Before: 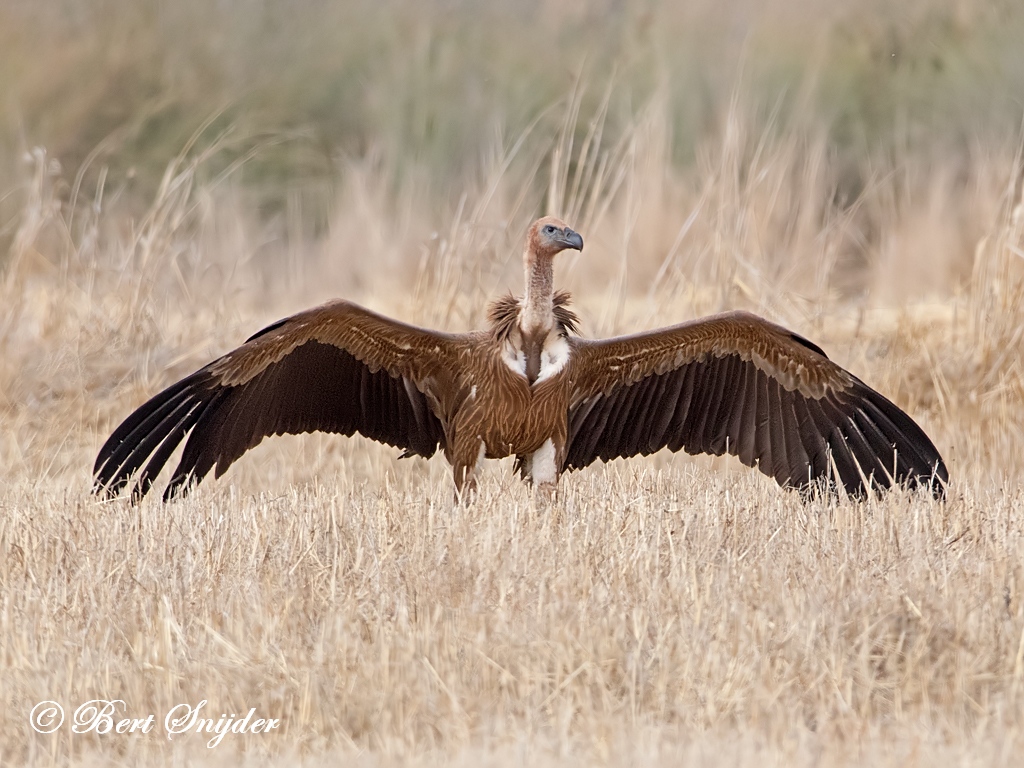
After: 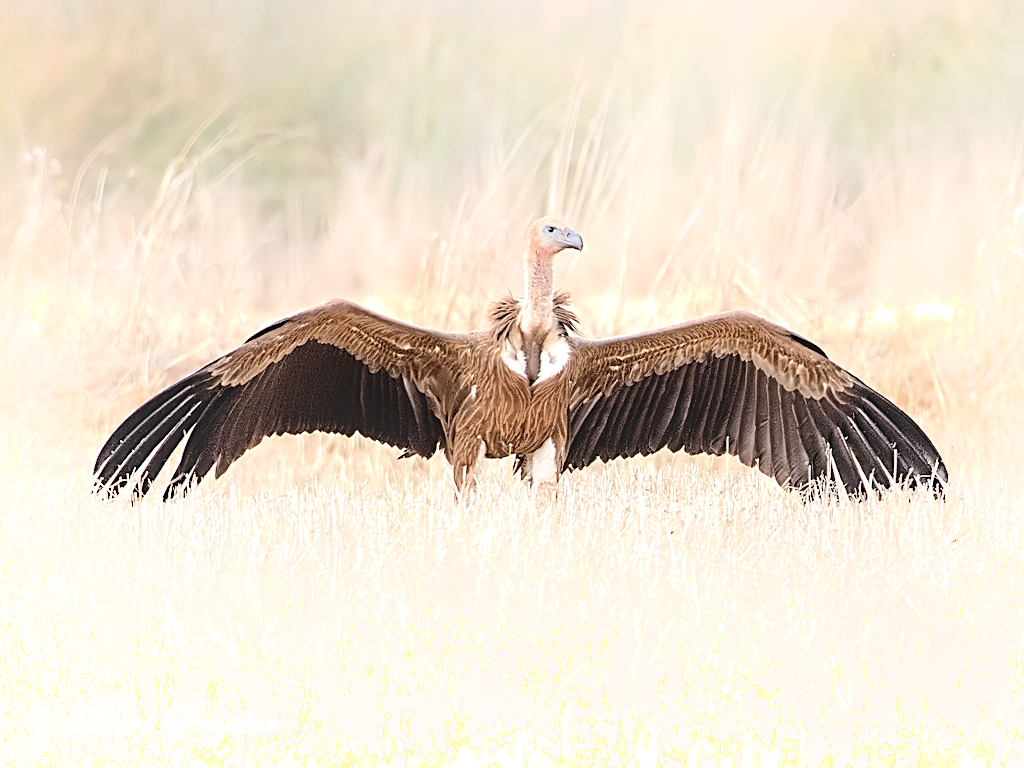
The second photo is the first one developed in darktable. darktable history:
tone equalizer: -8 EV -0.777 EV, -7 EV -0.688 EV, -6 EV -0.592 EV, -5 EV -0.362 EV, -3 EV 0.368 EV, -2 EV 0.6 EV, -1 EV 0.684 EV, +0 EV 0.754 EV
shadows and highlights: shadows -89.45, highlights 88.77, soften with gaussian
local contrast: detail 110%
sharpen: on, module defaults
